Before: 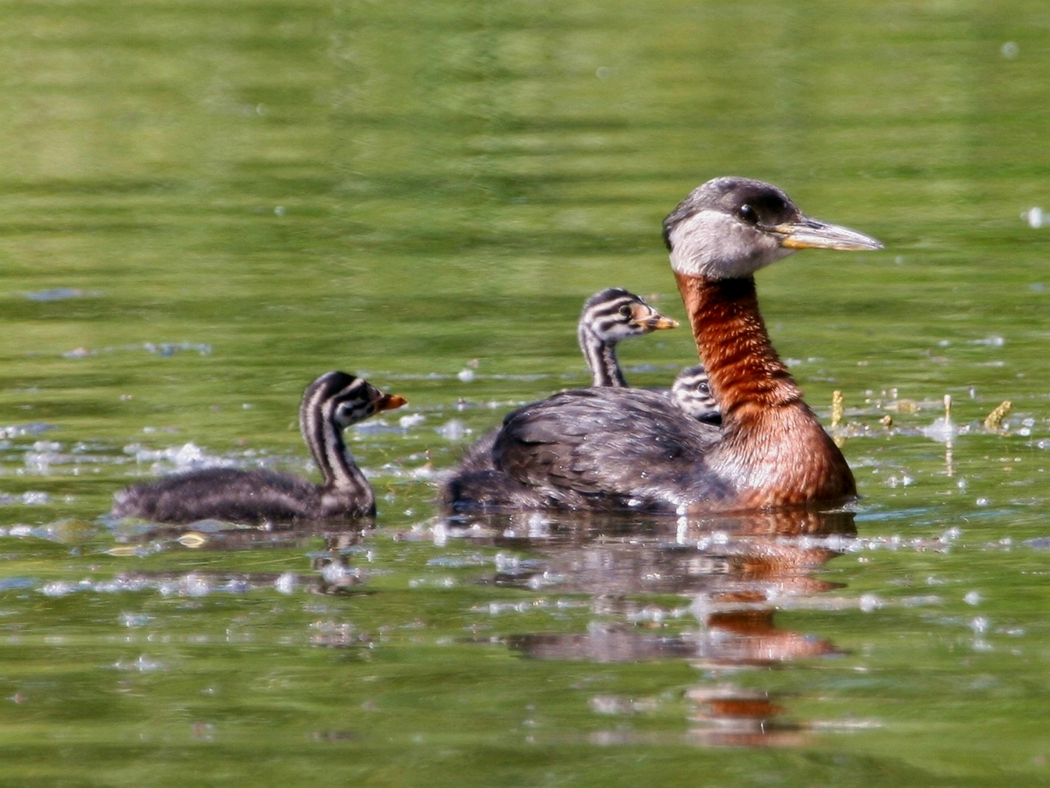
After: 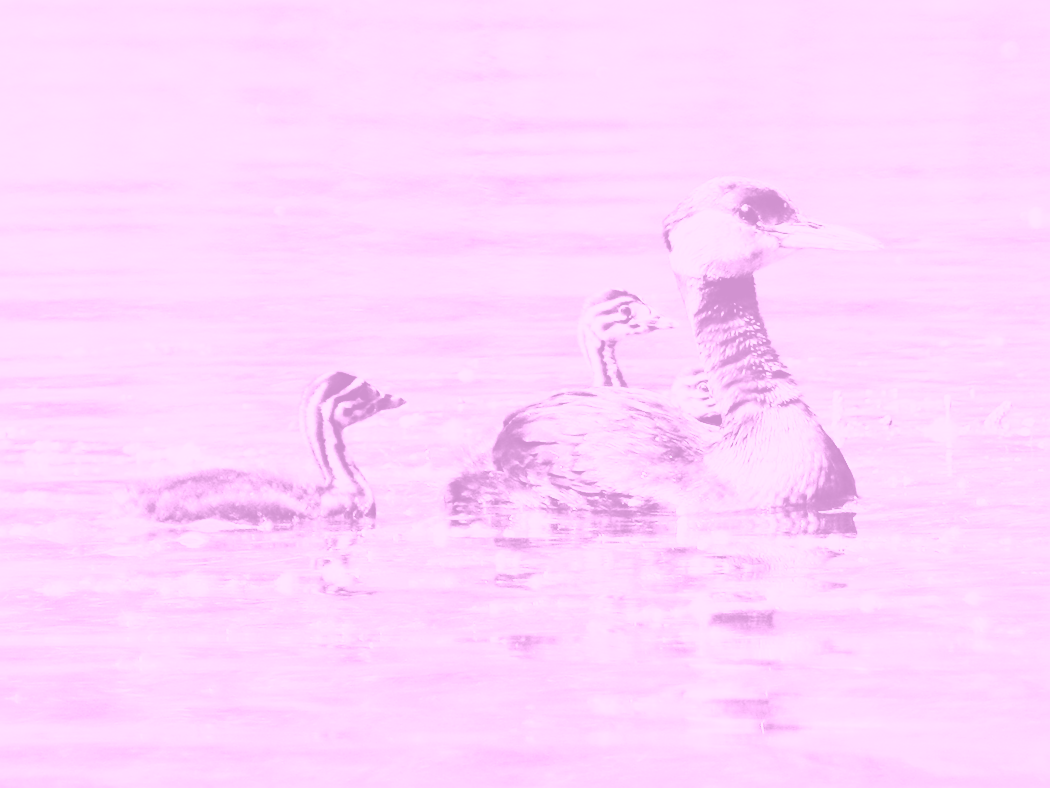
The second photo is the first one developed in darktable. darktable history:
tone curve: curves: ch0 [(0, 0) (0.003, 0.003) (0.011, 0.01) (0.025, 0.023) (0.044, 0.041) (0.069, 0.064) (0.1, 0.094) (0.136, 0.143) (0.177, 0.205) (0.224, 0.281) (0.277, 0.367) (0.335, 0.457) (0.399, 0.542) (0.468, 0.629) (0.543, 0.711) (0.623, 0.788) (0.709, 0.863) (0.801, 0.912) (0.898, 0.955) (1, 1)], color space Lab, independent channels, preserve colors none
white balance: red 1.009, blue 0.985
base curve: curves: ch0 [(0, 0) (0.028, 0.03) (0.121, 0.232) (0.46, 0.748) (0.859, 0.968) (1, 1)]
sharpen: on, module defaults
color balance rgb: linear chroma grading › global chroma 3.45%, perceptual saturation grading › global saturation 11.24%, perceptual brilliance grading › global brilliance 3.04%, global vibrance 2.8%
colorize: hue 331.2°, saturation 75%, source mix 30.28%, lightness 70.52%, version 1
